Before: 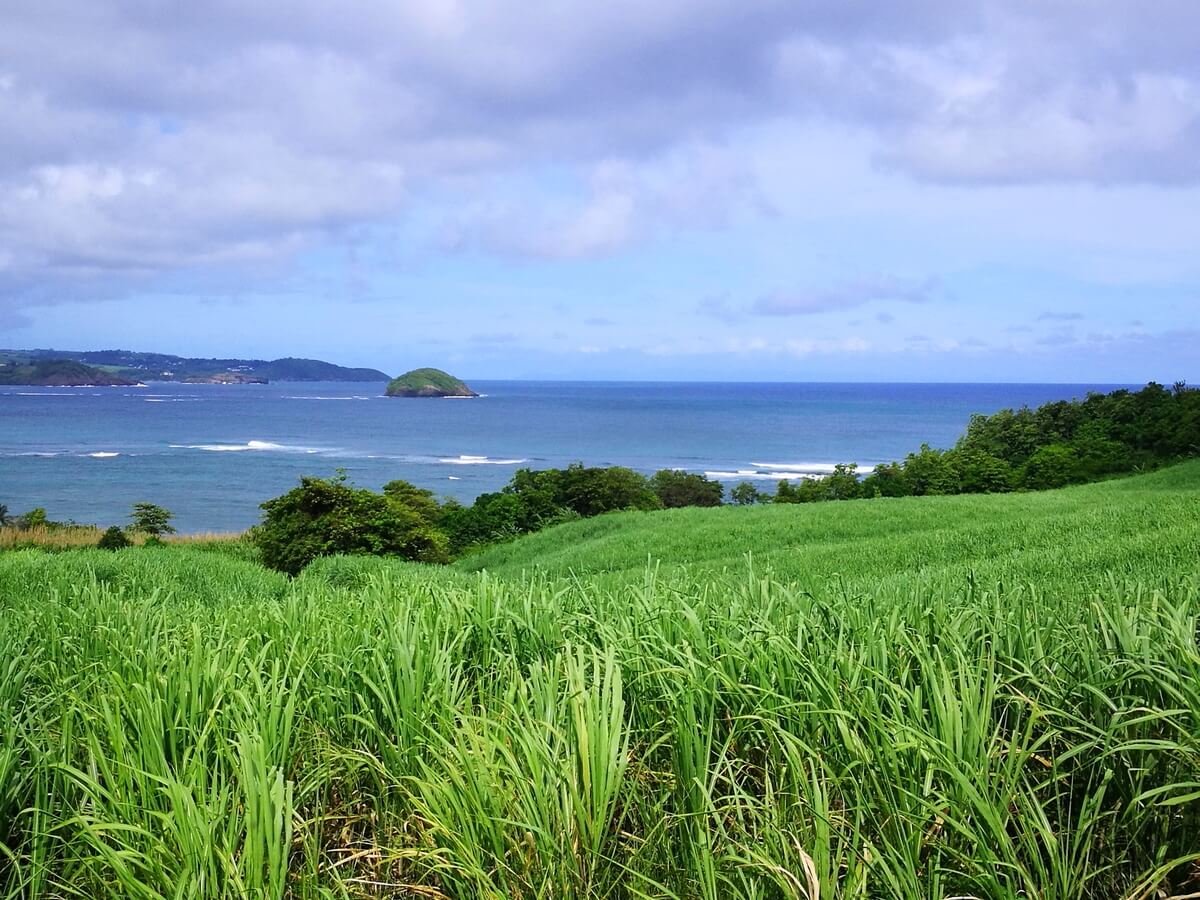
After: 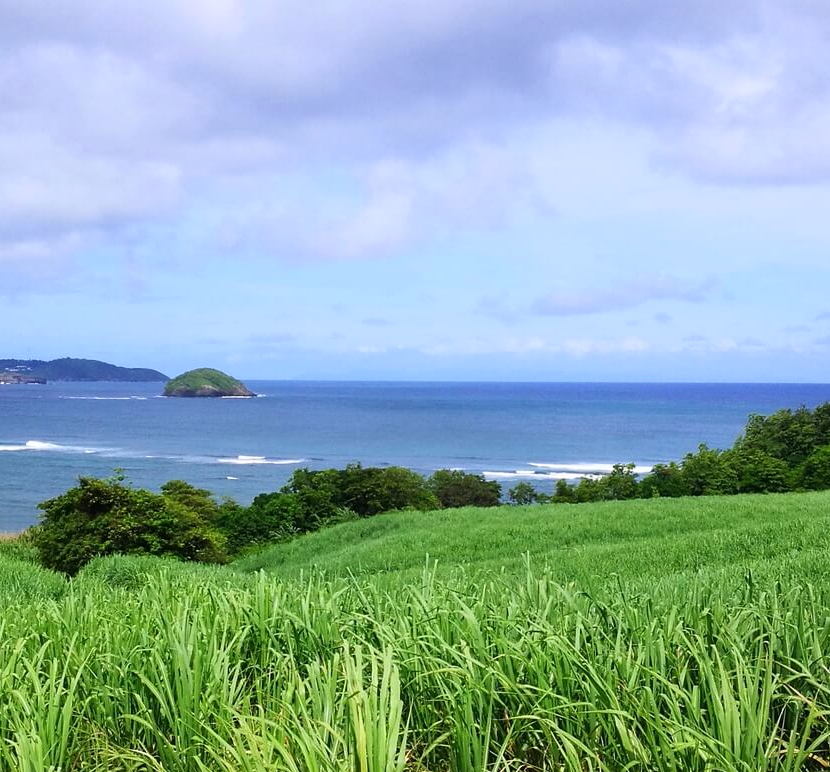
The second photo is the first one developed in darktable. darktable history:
crop: left 18.566%, right 12.225%, bottom 14.147%
shadows and highlights: shadows -0.831, highlights 39.54
